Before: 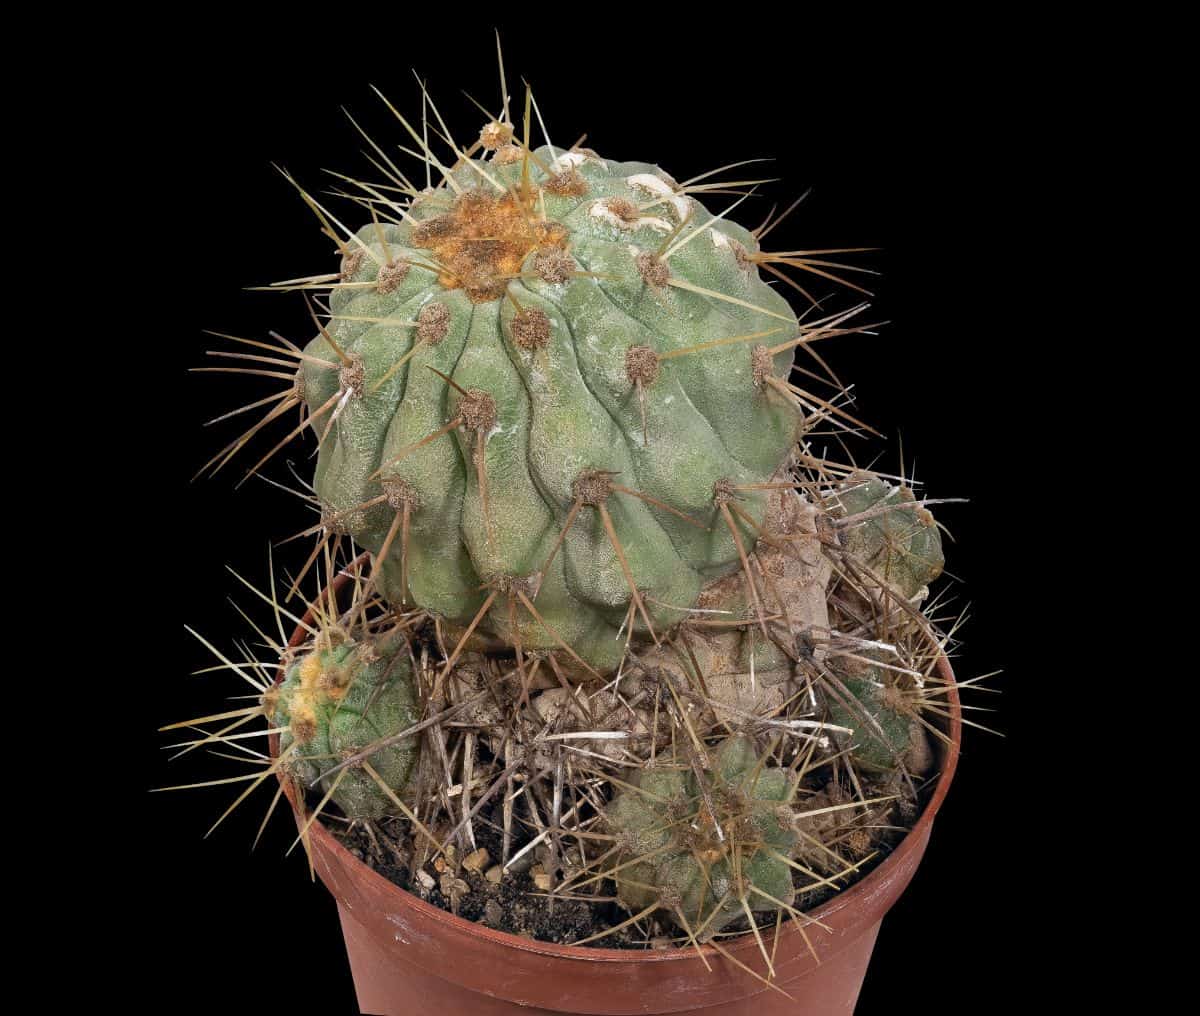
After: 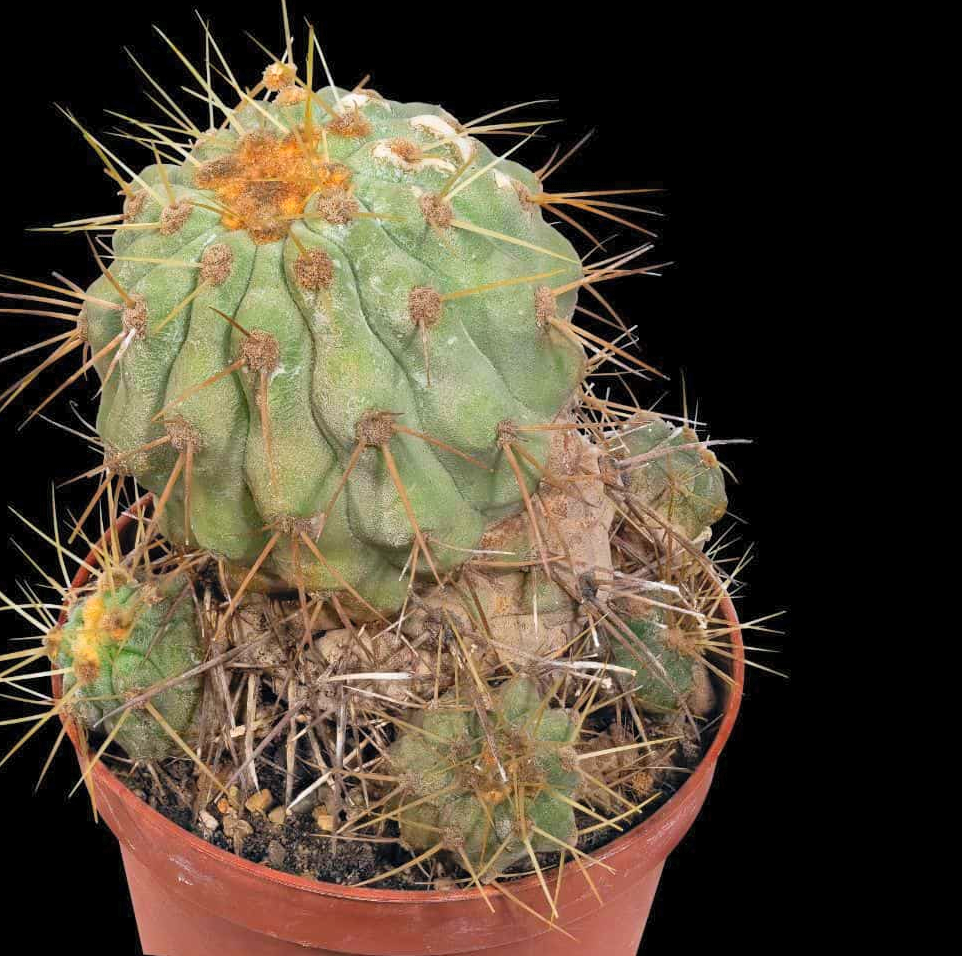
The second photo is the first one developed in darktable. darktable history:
contrast brightness saturation: contrast 0.065, brightness 0.17, saturation 0.416
crop and rotate: left 18.098%, top 5.891%, right 1.671%
